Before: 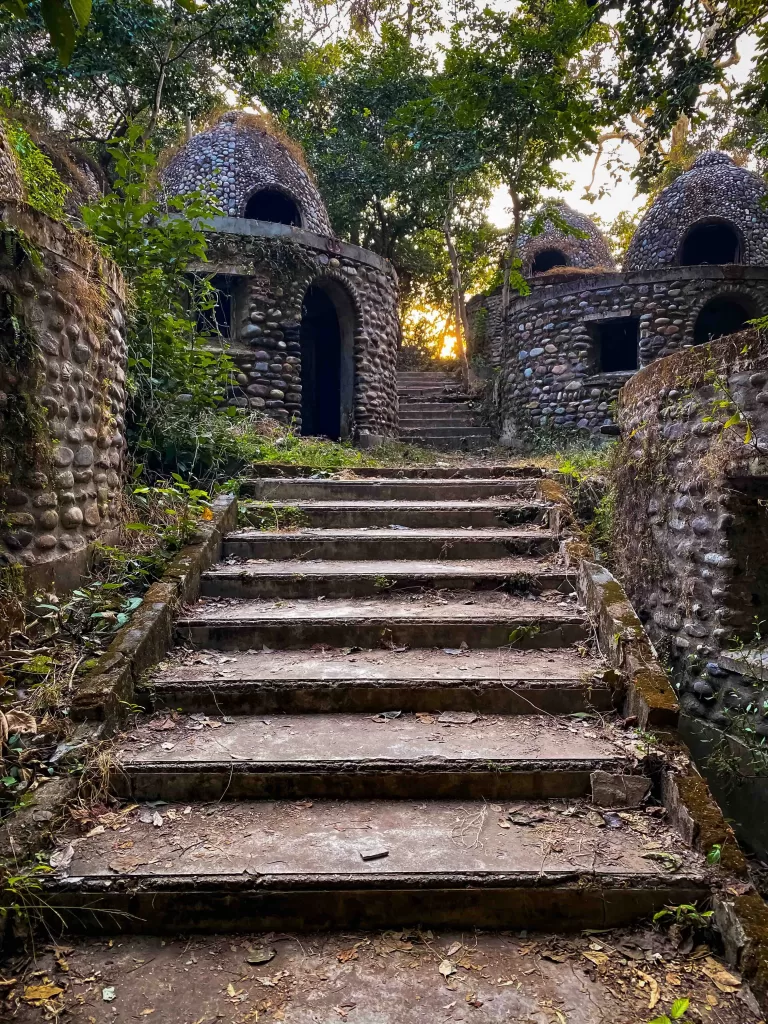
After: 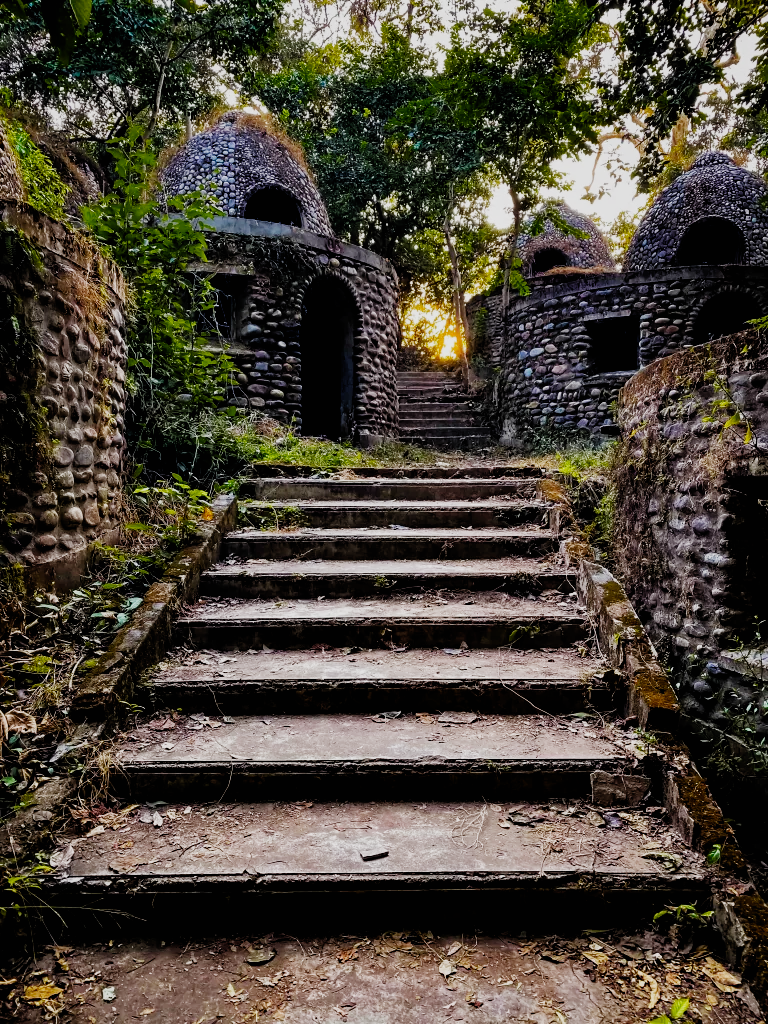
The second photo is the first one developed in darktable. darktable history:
filmic rgb: black relative exposure -5.03 EV, white relative exposure 3.96 EV, hardness 2.88, contrast 1.301, preserve chrominance no, color science v3 (2019), use custom middle-gray values true
